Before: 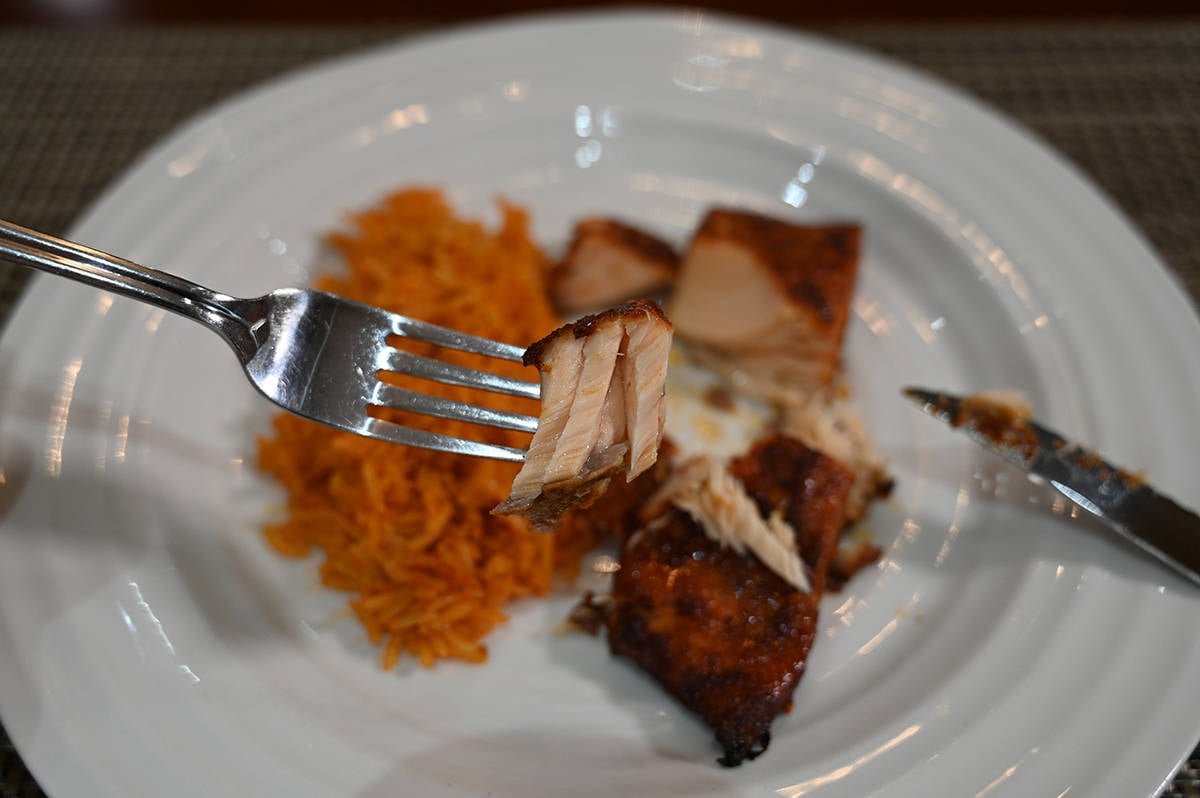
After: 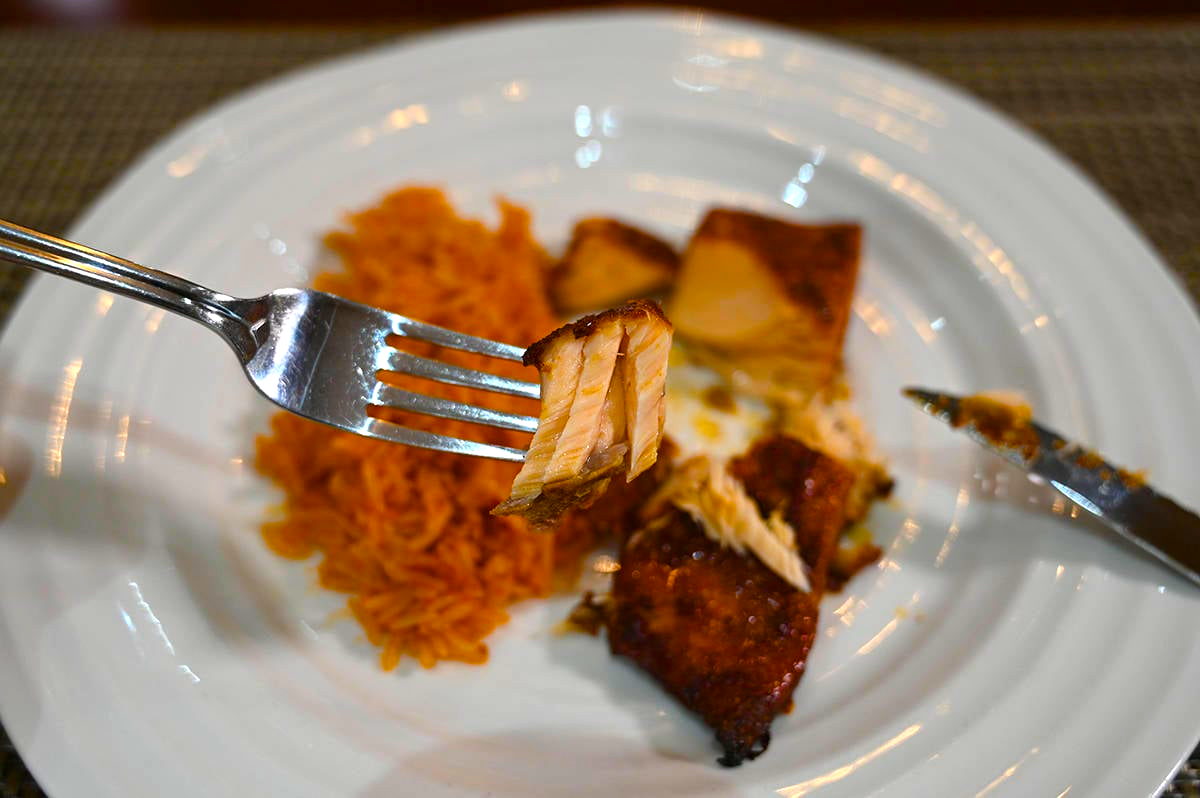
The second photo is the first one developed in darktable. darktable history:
exposure: black level correction 0, exposure 0.5 EV, compensate exposure bias true, compensate highlight preservation false
color balance rgb: linear chroma grading › global chroma 23.15%, perceptual saturation grading › global saturation 28.7%, perceptual saturation grading › mid-tones 12.04%, perceptual saturation grading › shadows 10.19%, global vibrance 22.22%
